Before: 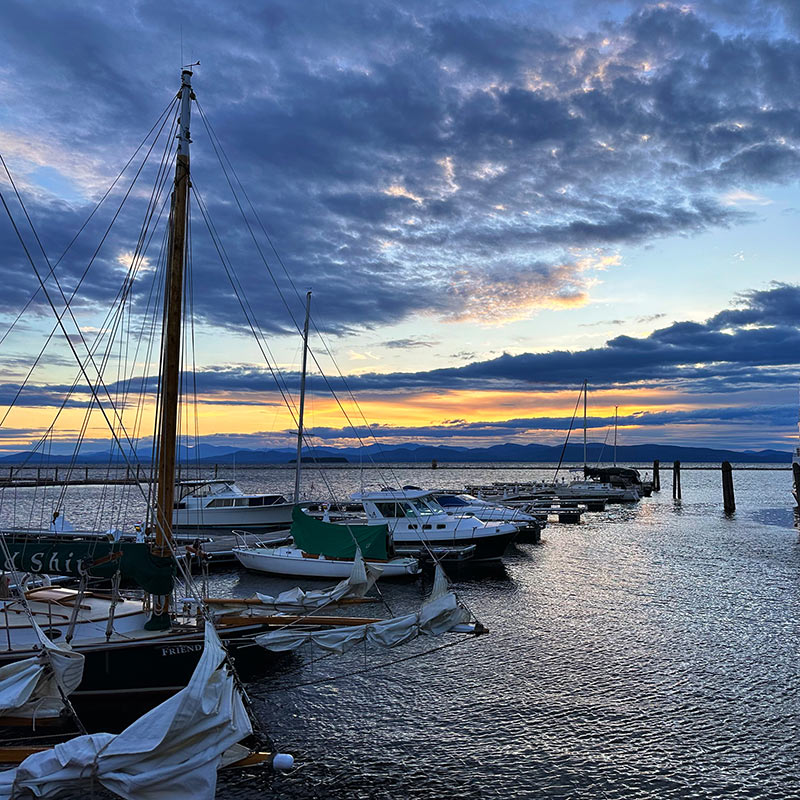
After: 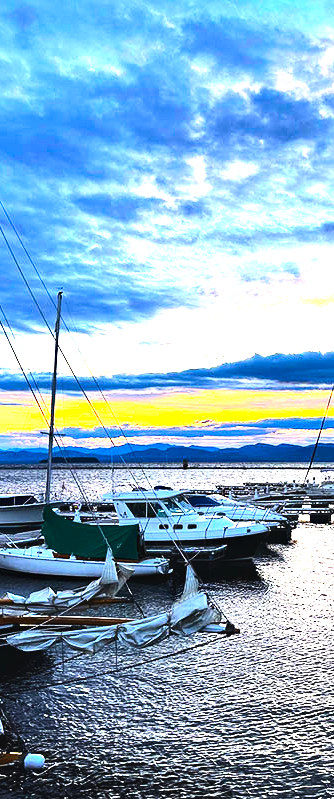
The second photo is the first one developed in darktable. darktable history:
tone equalizer: -8 EV -1.07 EV, -7 EV -1.03 EV, -6 EV -0.844 EV, -5 EV -0.555 EV, -3 EV 0.554 EV, -2 EV 0.882 EV, -1 EV 0.988 EV, +0 EV 1.07 EV, edges refinement/feathering 500, mask exposure compensation -1.57 EV, preserve details no
contrast brightness saturation: contrast 0.165, saturation 0.324
exposure: black level correction -0.006, exposure 1 EV, compensate highlight preservation false
haze removal: compatibility mode true, adaptive false
crop: left 31.172%, right 26.967%
